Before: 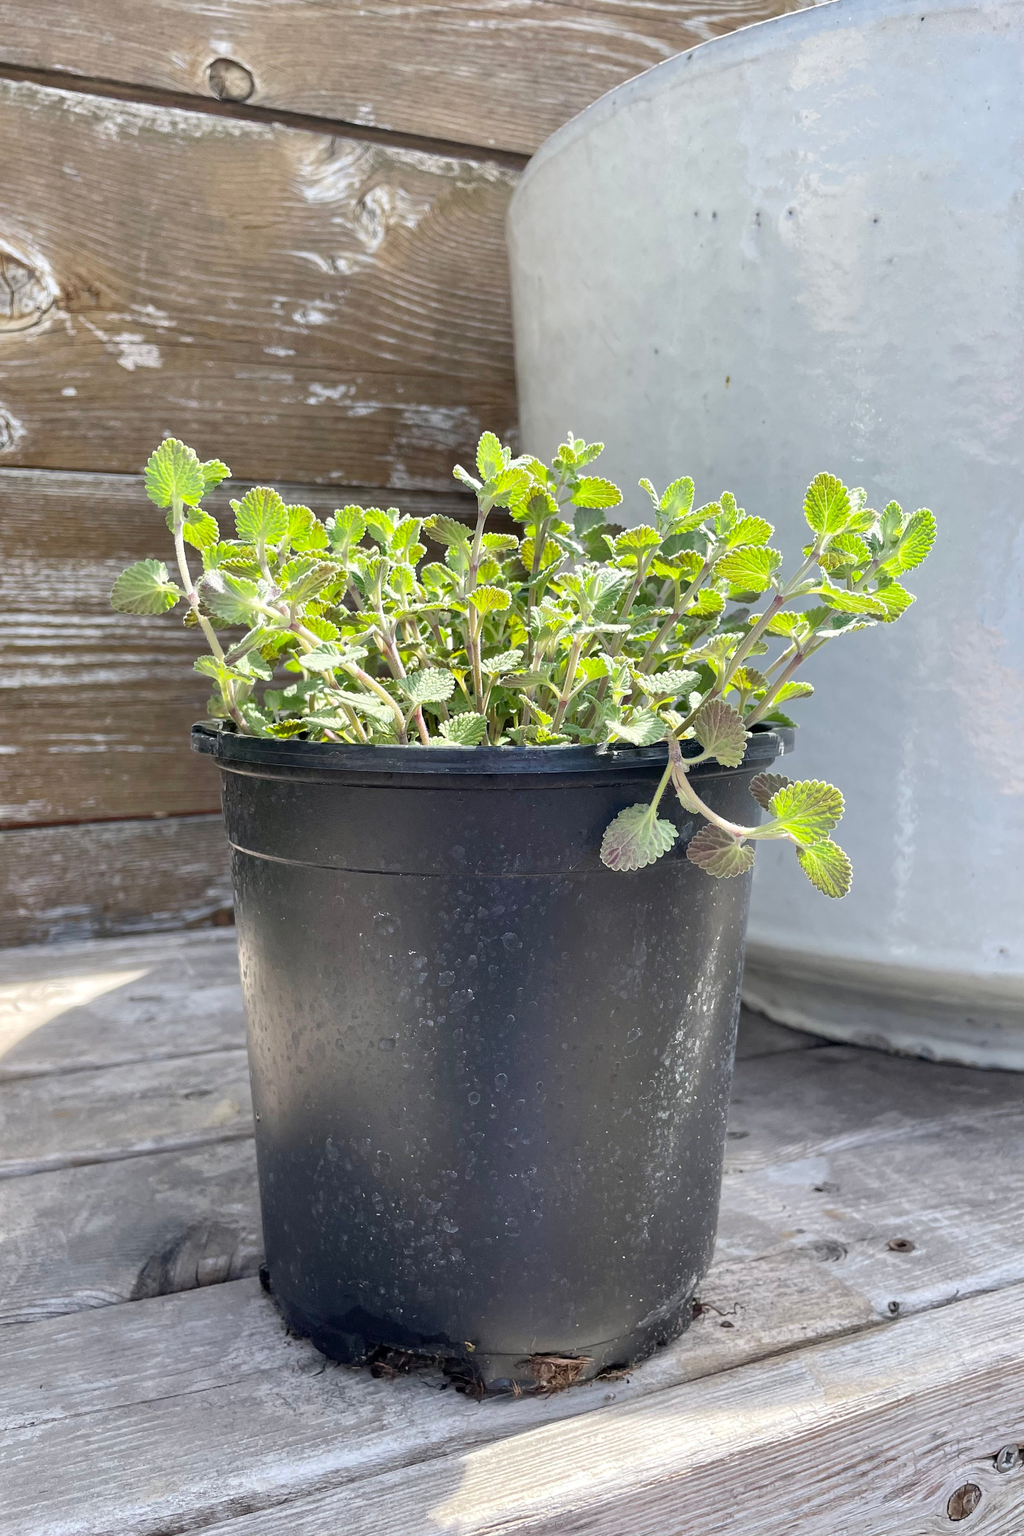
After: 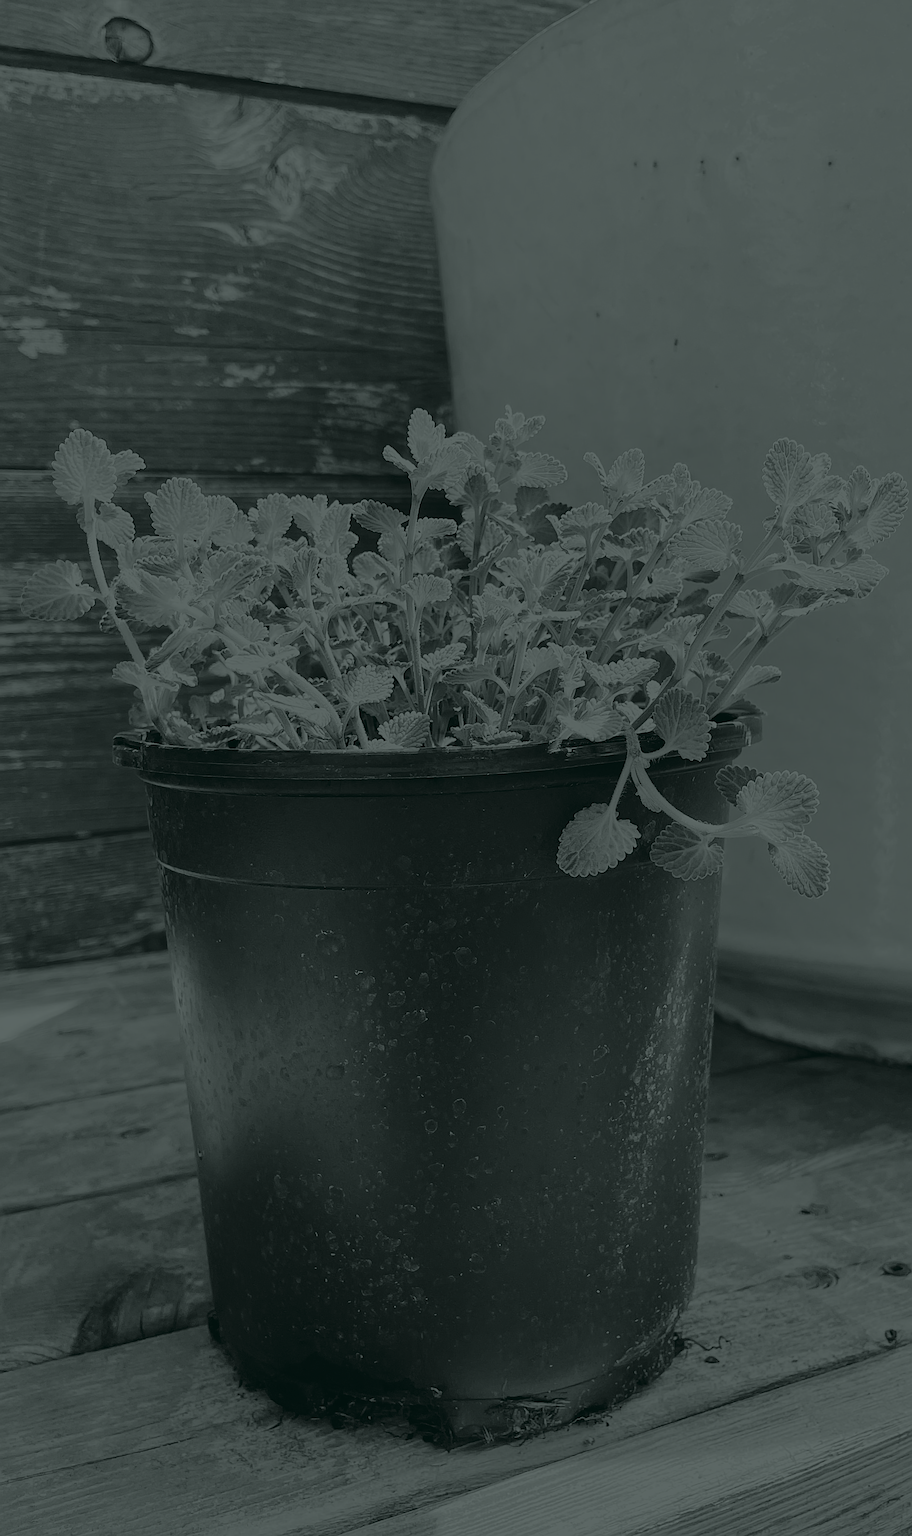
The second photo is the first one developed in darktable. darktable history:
crop: left 7.598%, right 7.873%
contrast brightness saturation: contrast 0.28
colorize: hue 90°, saturation 19%, lightness 1.59%, version 1
exposure: black level correction -0.071, exposure 0.5 EV, compensate highlight preservation false
color zones: curves: ch0 [(0, 0.5) (0.143, 0.5) (0.286, 0.5) (0.429, 0.5) (0.571, 0.5) (0.714, 0.476) (0.857, 0.5) (1, 0.5)]; ch2 [(0, 0.5) (0.143, 0.5) (0.286, 0.5) (0.429, 0.5) (0.571, 0.5) (0.714, 0.487) (0.857, 0.5) (1, 0.5)]
sharpen: amount 0.6
rotate and perspective: rotation -2.12°, lens shift (vertical) 0.009, lens shift (horizontal) -0.008, automatic cropping original format, crop left 0.036, crop right 0.964, crop top 0.05, crop bottom 0.959
